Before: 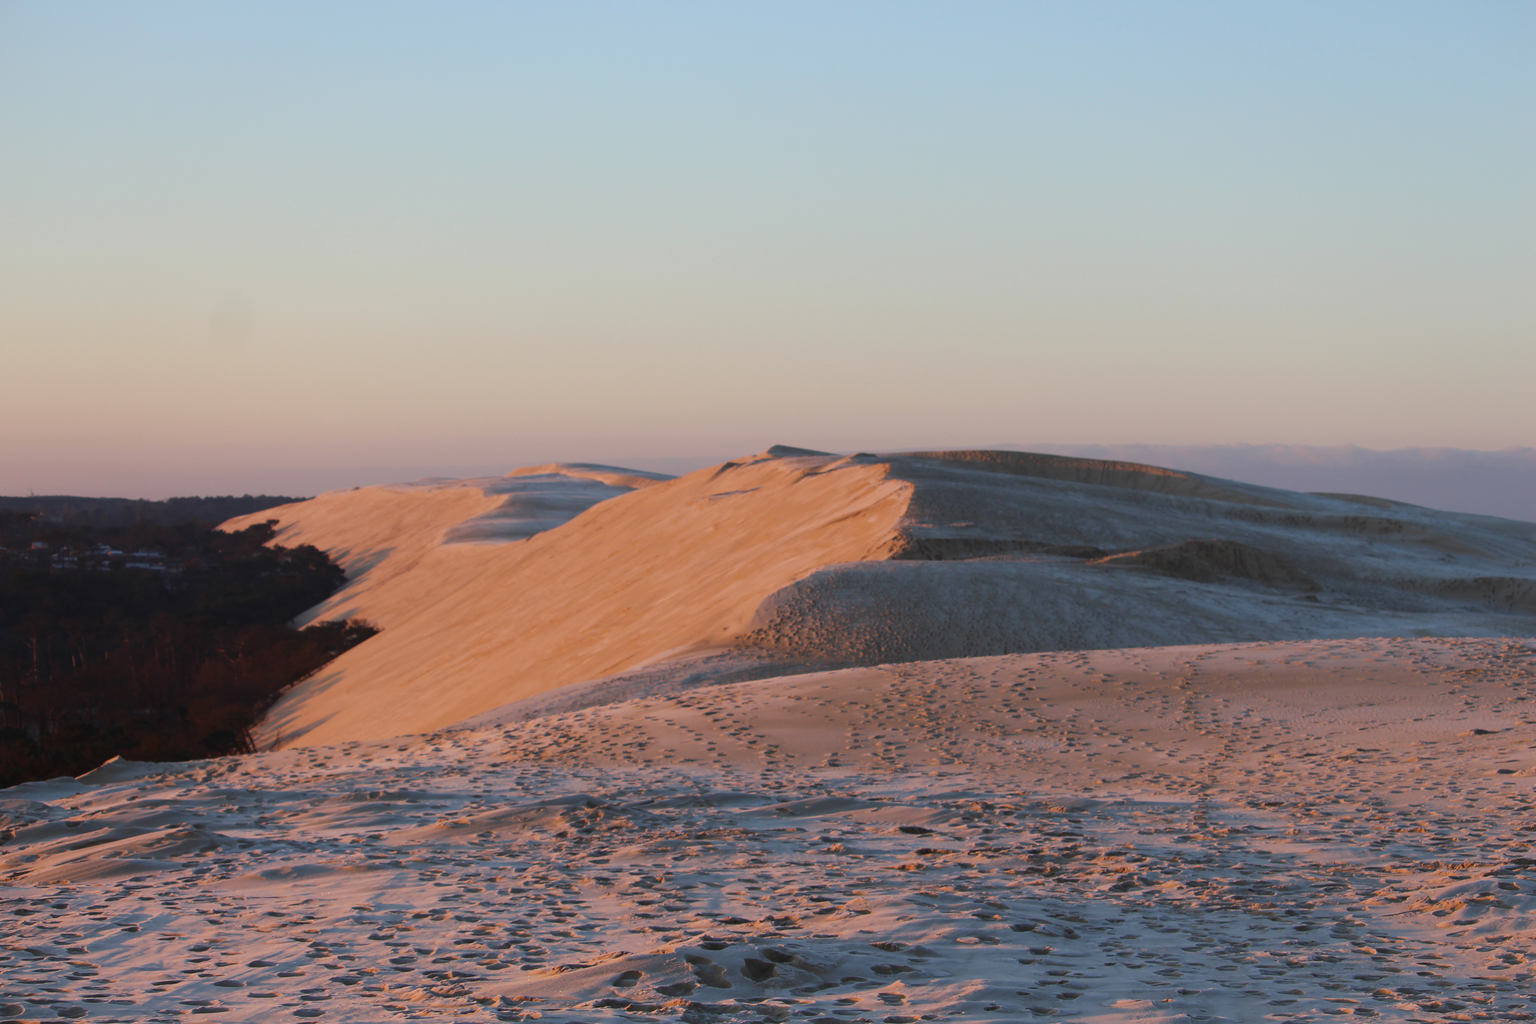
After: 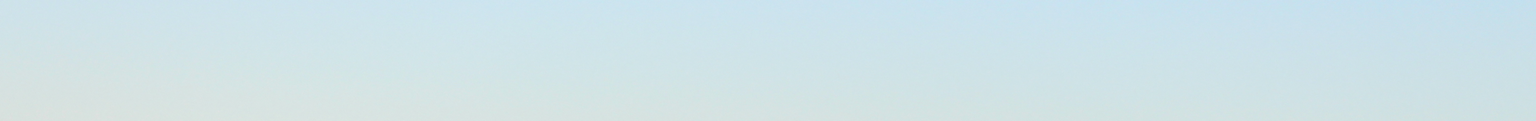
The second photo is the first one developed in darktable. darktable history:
rgb levels: levels [[0.013, 0.434, 0.89], [0, 0.5, 1], [0, 0.5, 1]]
shadows and highlights: radius 44.78, white point adjustment 6.64, compress 79.65%, highlights color adjustment 78.42%, soften with gaussian
crop and rotate: left 9.644%, top 9.491%, right 6.021%, bottom 80.509%
